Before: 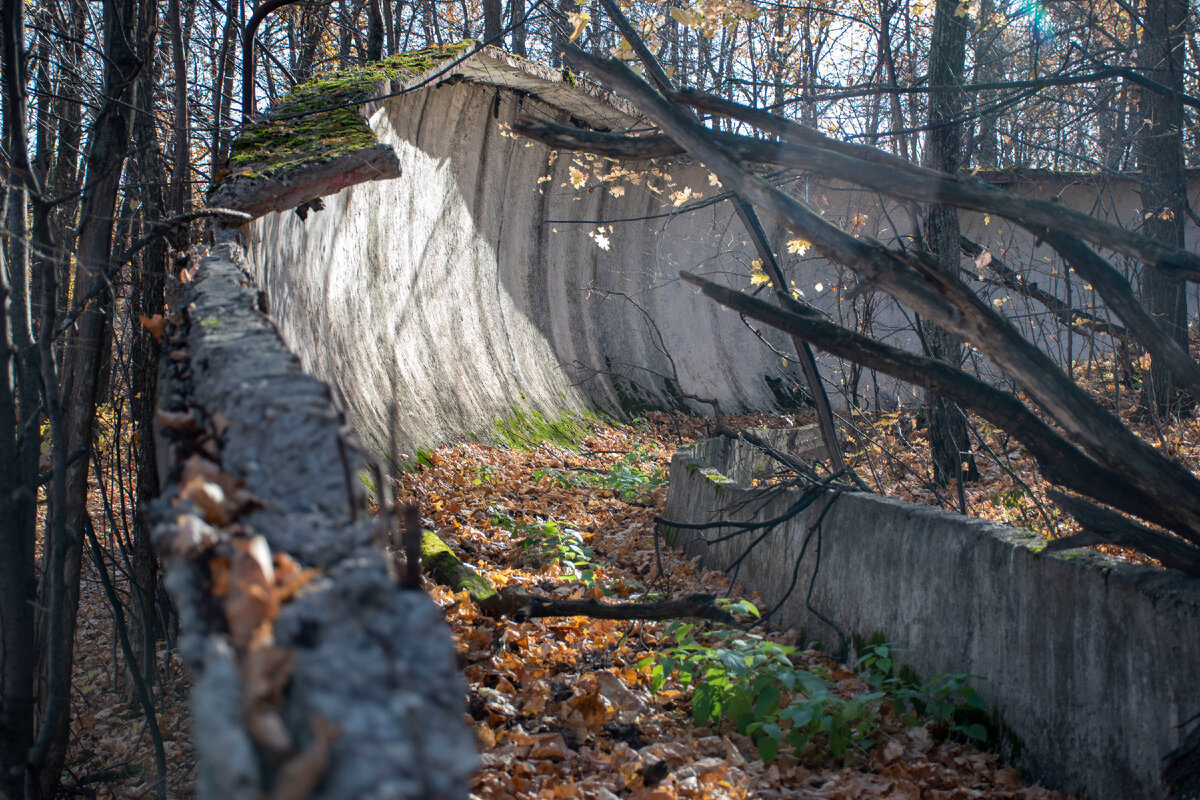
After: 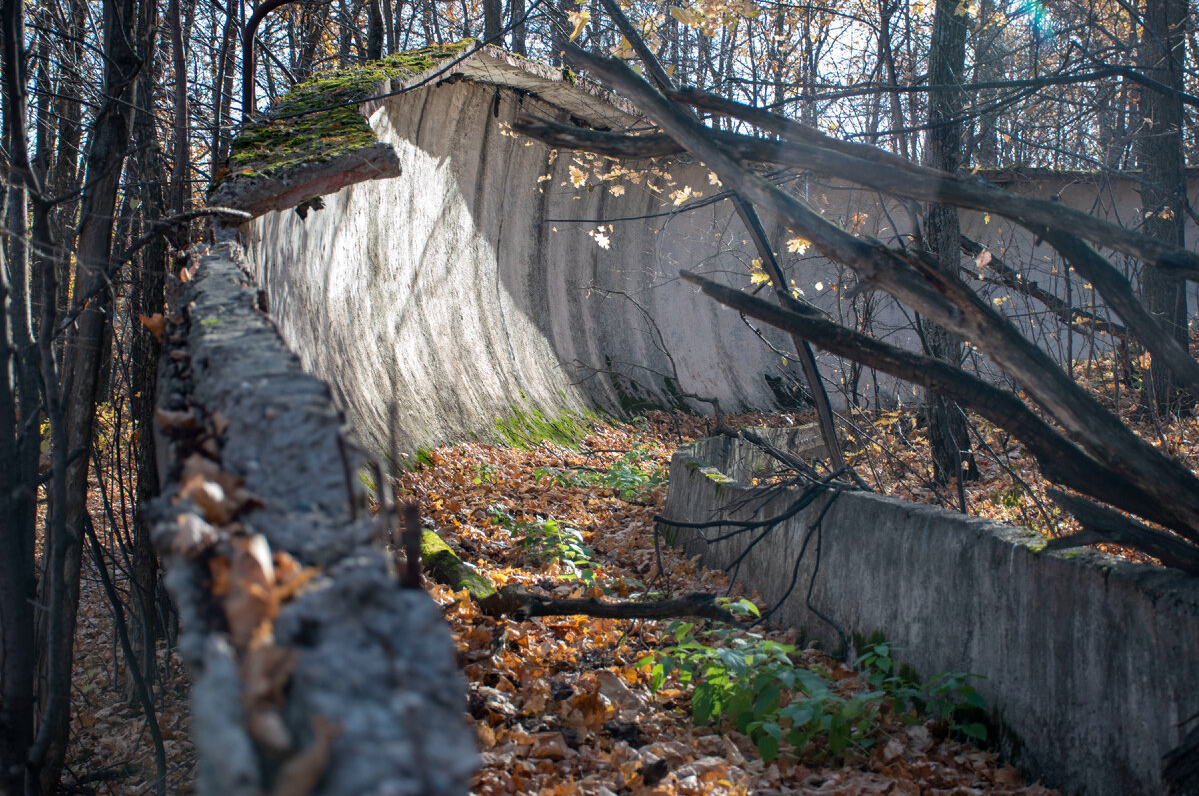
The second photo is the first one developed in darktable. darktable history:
crop: top 0.212%, bottom 0.188%
shadows and highlights: radius 329.28, shadows 54.43, highlights -98.38, compress 94.4%, soften with gaussian
